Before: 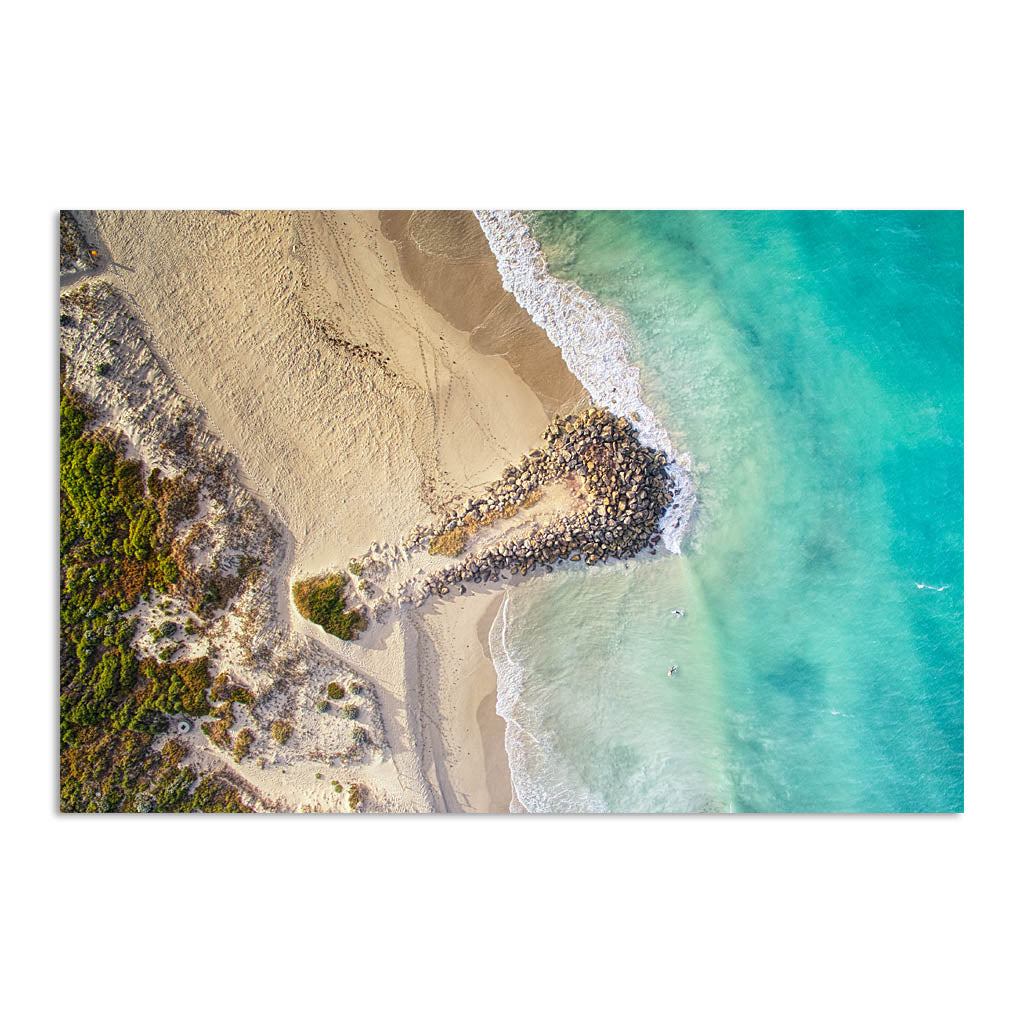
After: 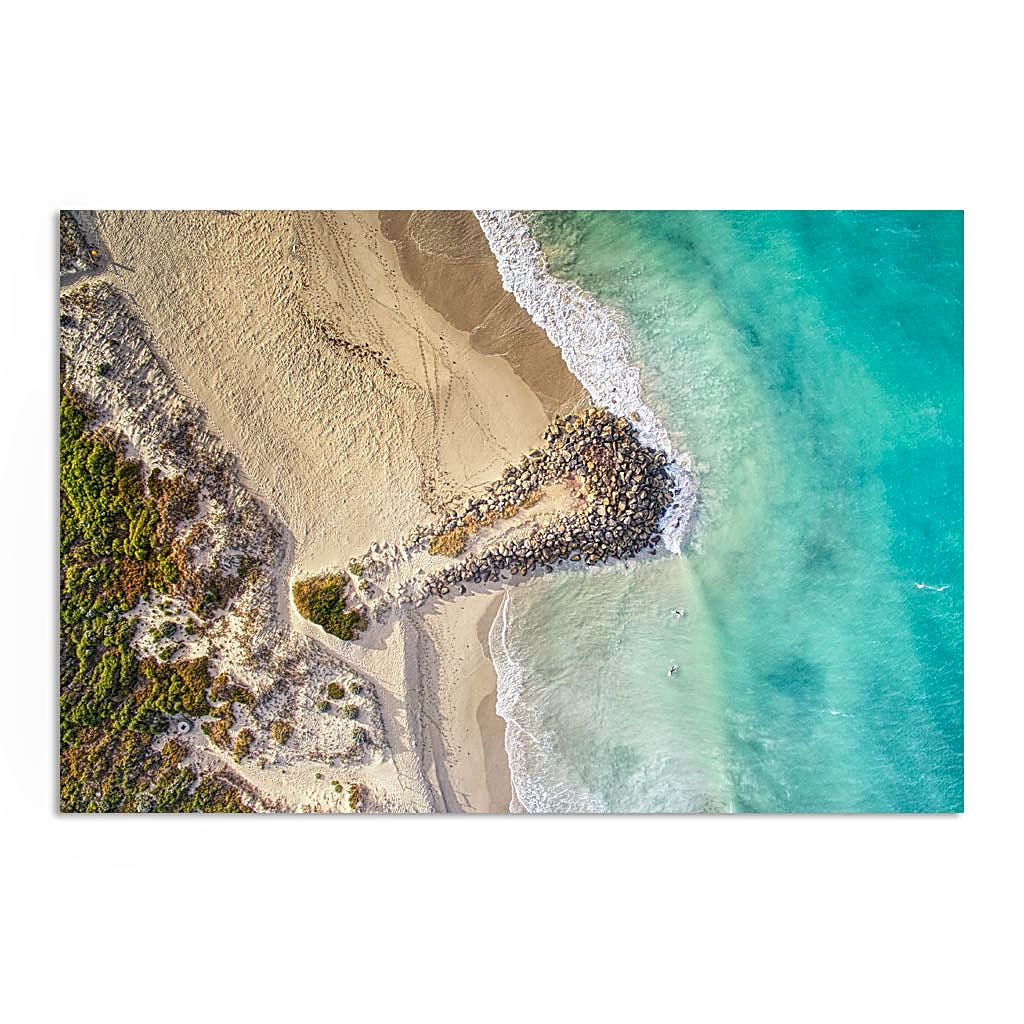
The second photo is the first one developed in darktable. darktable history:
sharpen: amount 0.496
local contrast: on, module defaults
